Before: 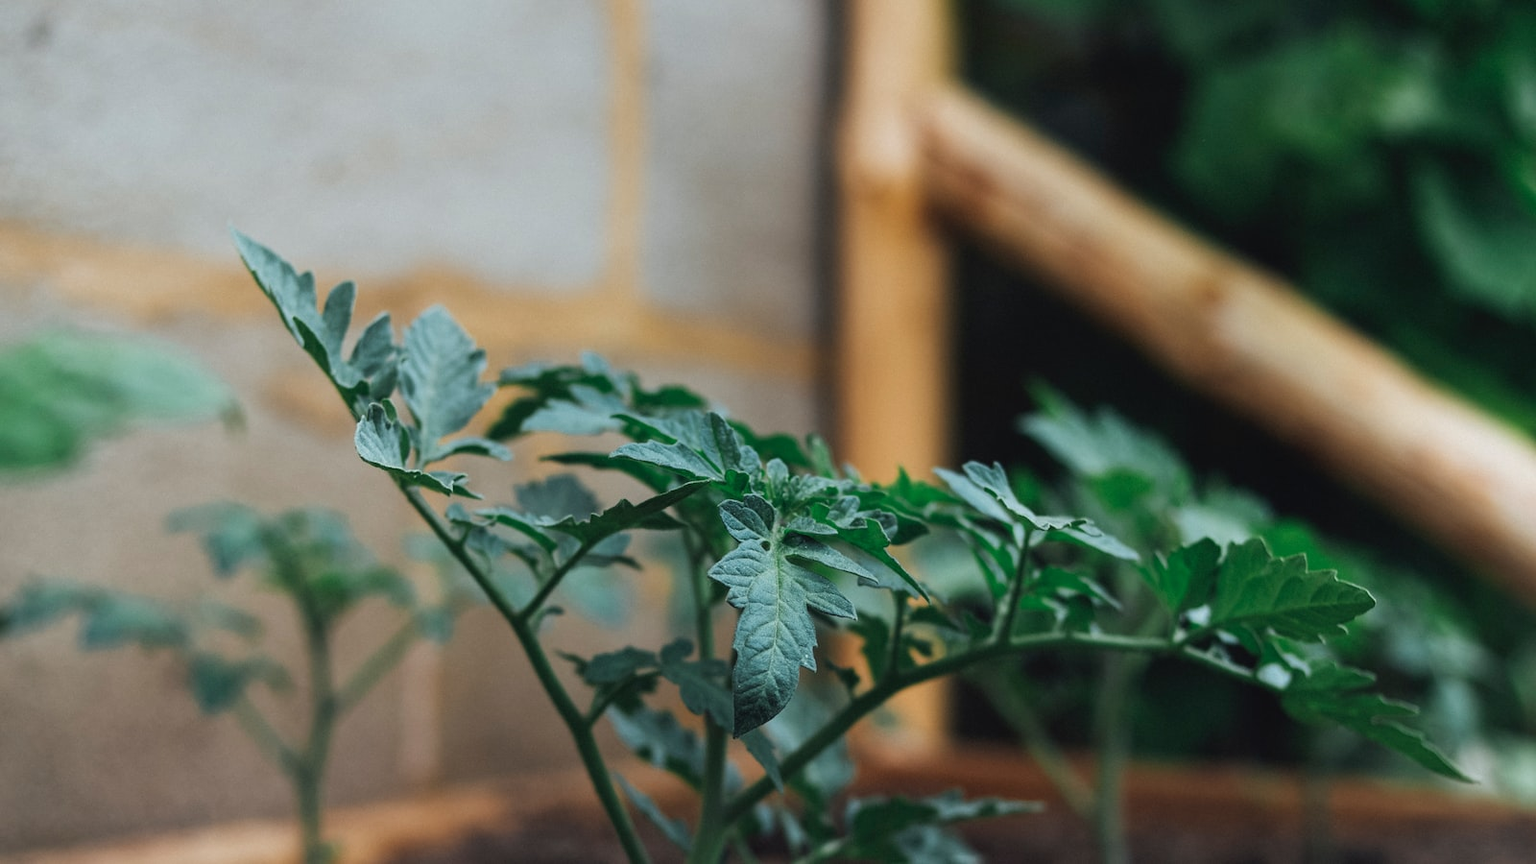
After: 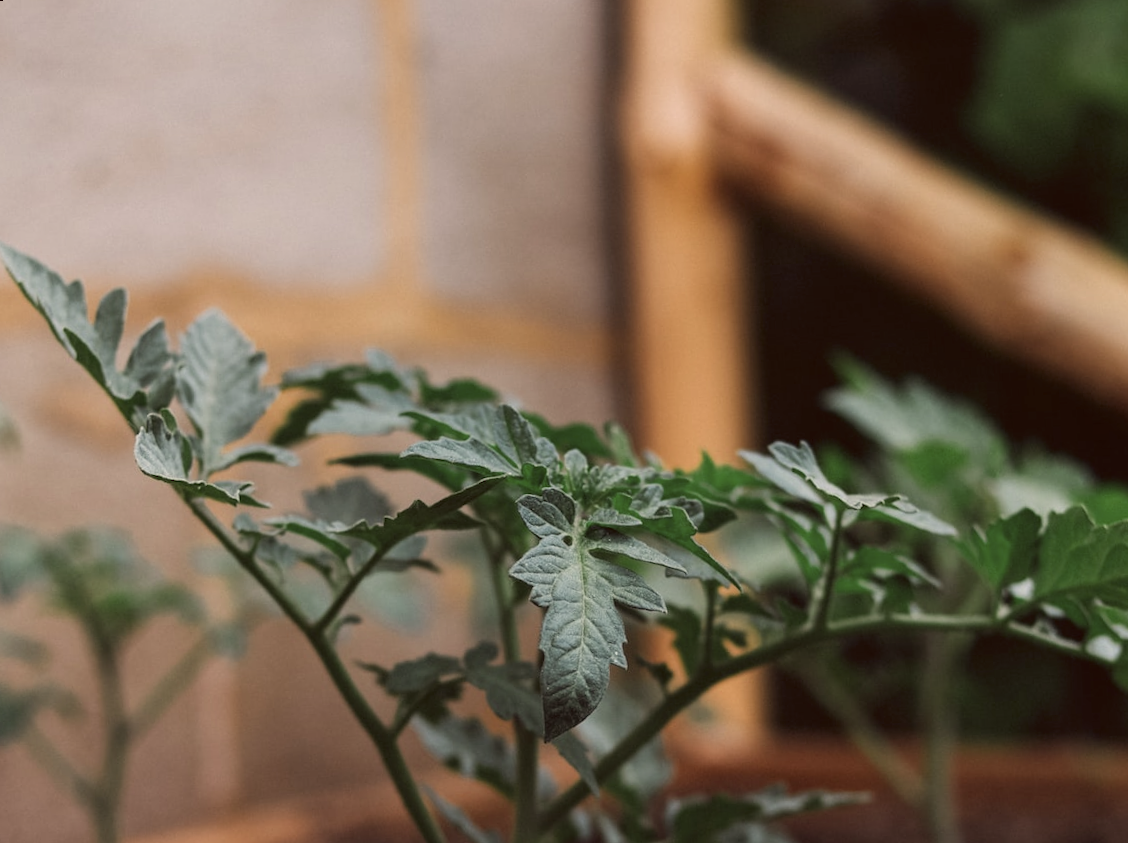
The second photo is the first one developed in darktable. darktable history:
color correction: highlights a* 10.21, highlights b* 9.79, shadows a* 8.61, shadows b* 7.88, saturation 0.8
rotate and perspective: rotation -3°, crop left 0.031, crop right 0.968, crop top 0.07, crop bottom 0.93
crop: left 13.443%, right 13.31%
white balance: red 1, blue 1
